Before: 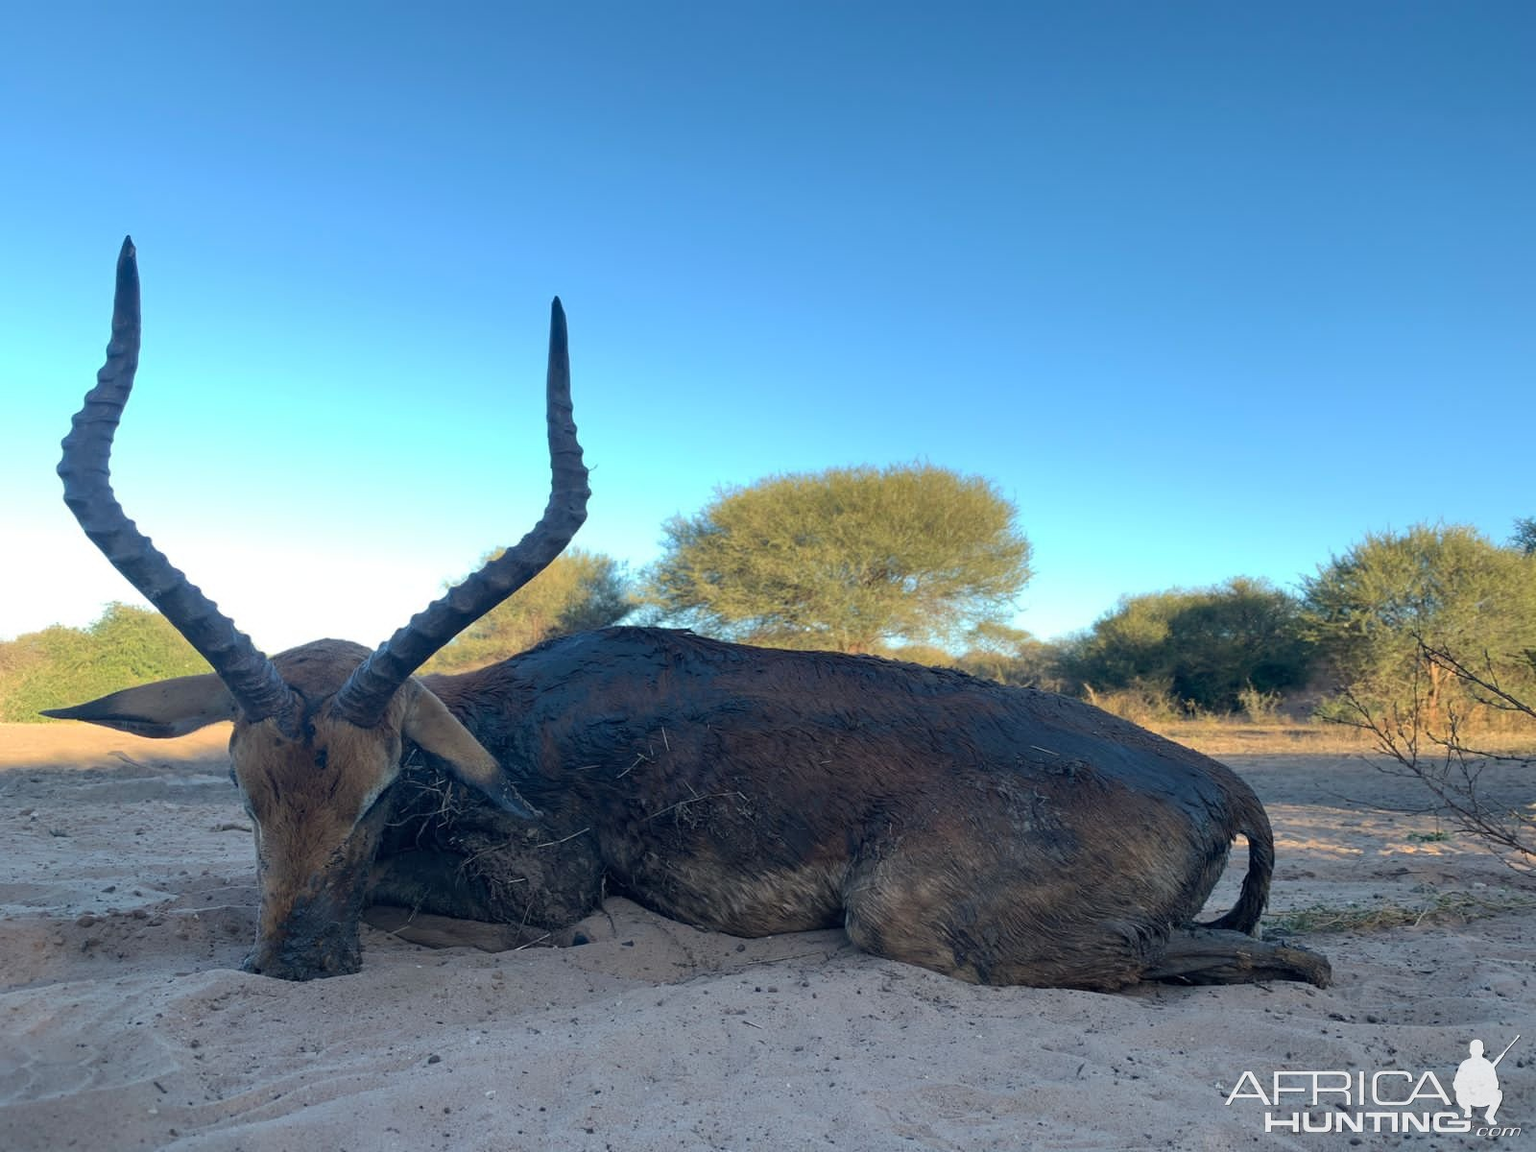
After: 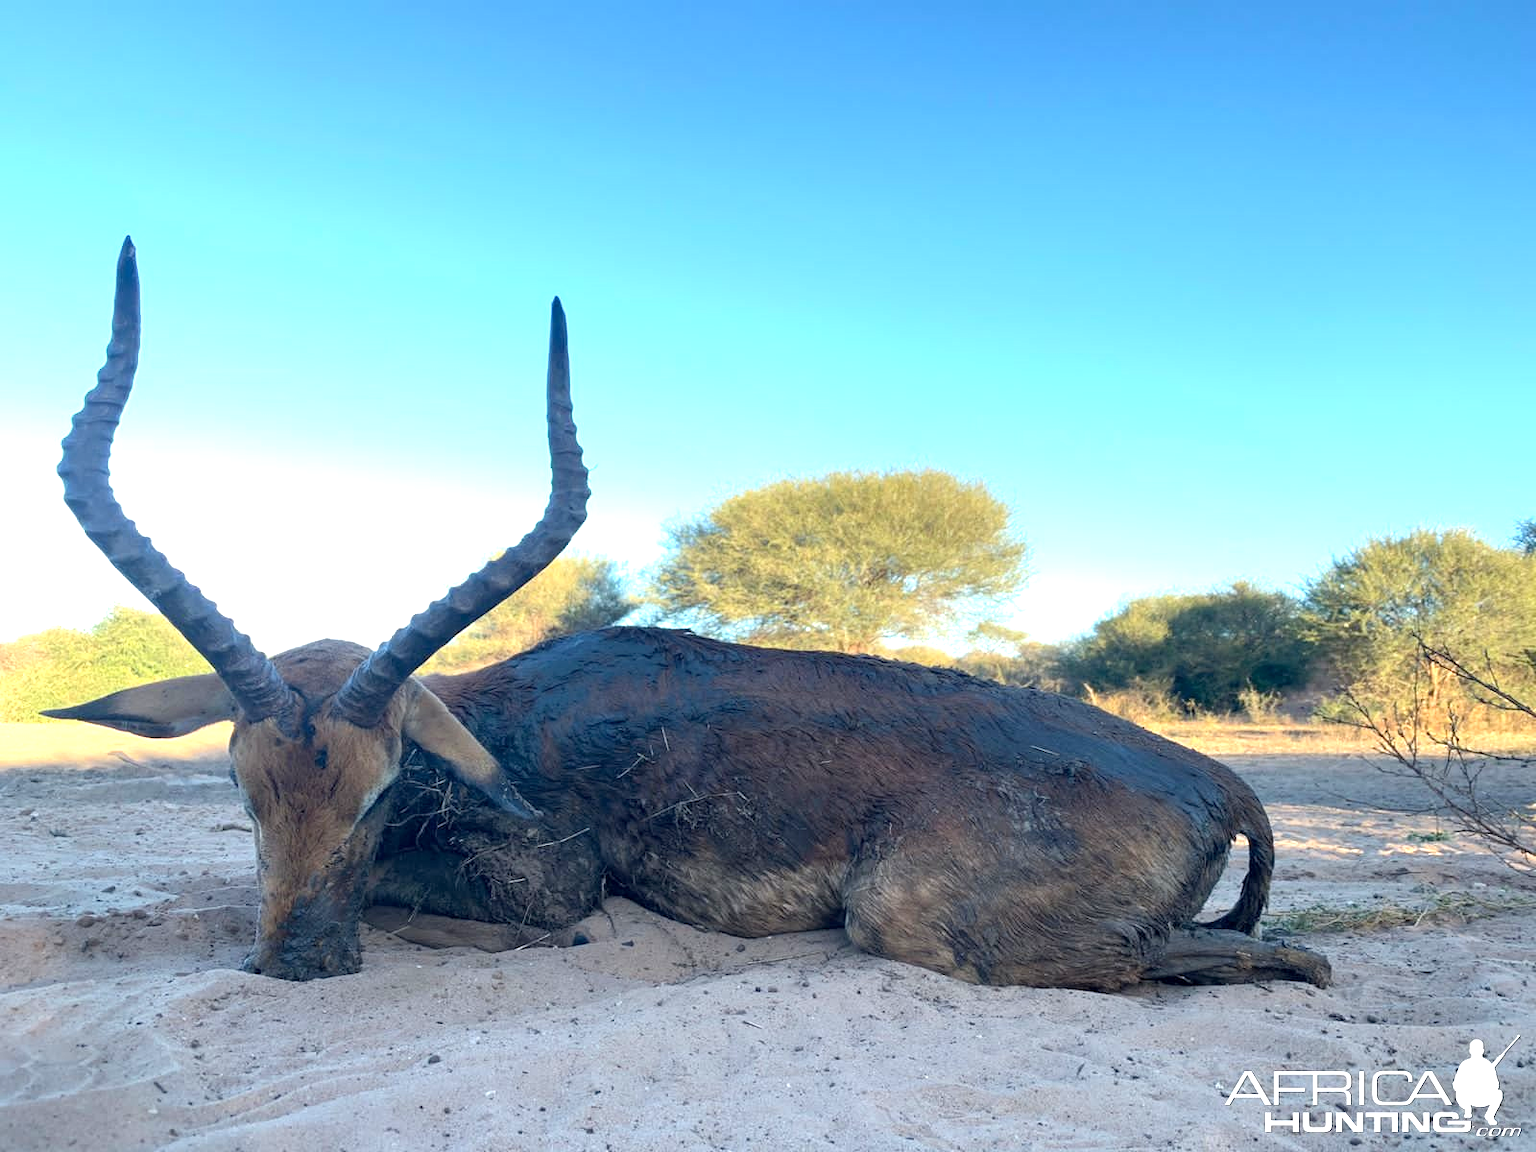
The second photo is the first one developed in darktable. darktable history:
tone equalizer: on, module defaults
exposure: black level correction 0.001, exposure 1 EV, compensate highlight preservation false
